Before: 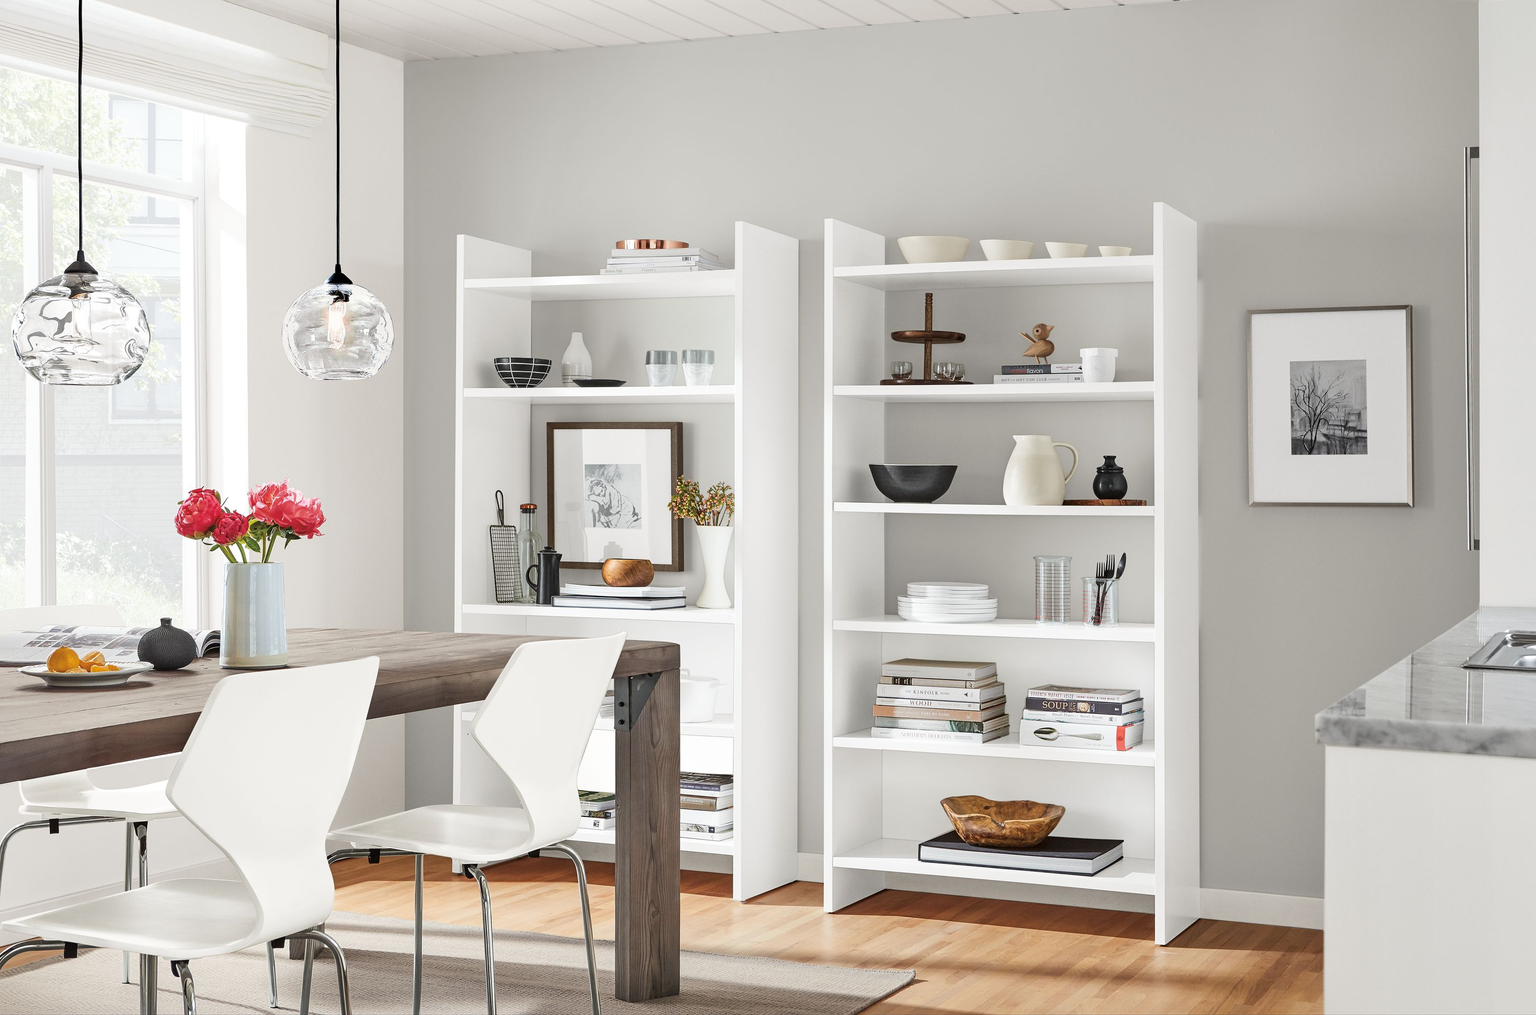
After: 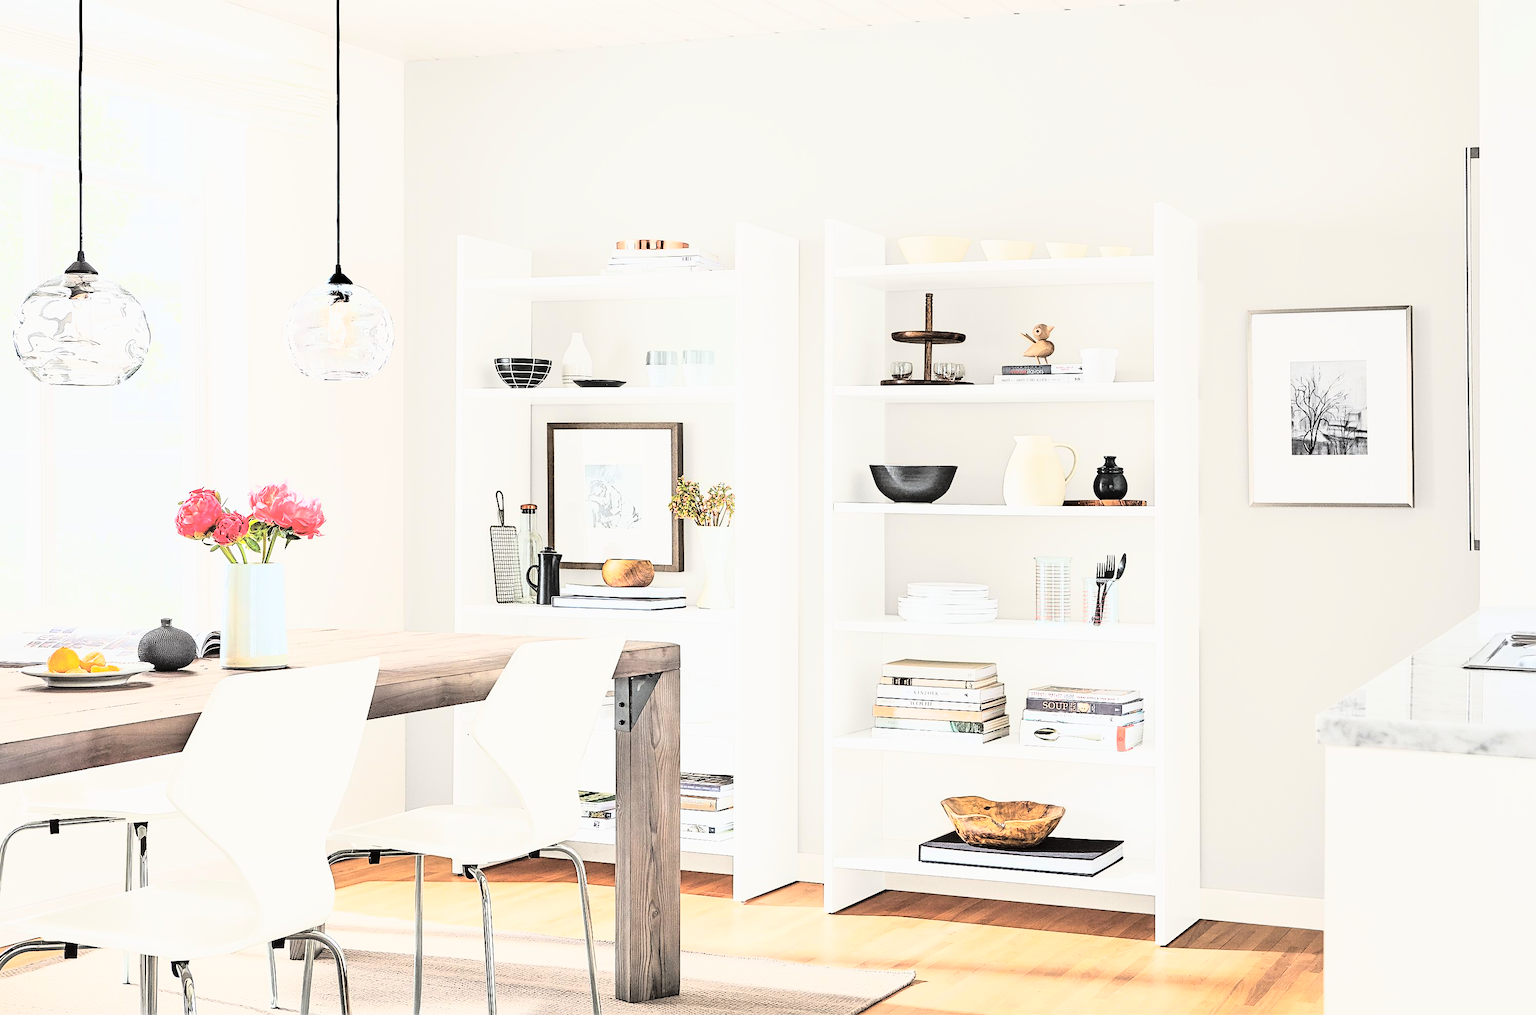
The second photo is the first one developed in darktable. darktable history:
sharpen: on, module defaults
rgb curve: curves: ch0 [(0, 0) (0.21, 0.15) (0.24, 0.21) (0.5, 0.75) (0.75, 0.96) (0.89, 0.99) (1, 1)]; ch1 [(0, 0.02) (0.21, 0.13) (0.25, 0.2) (0.5, 0.67) (0.75, 0.9) (0.89, 0.97) (1, 1)]; ch2 [(0, 0.02) (0.21, 0.13) (0.25, 0.2) (0.5, 0.67) (0.75, 0.9) (0.89, 0.97) (1, 1)], compensate middle gray true
global tonemap: drago (0.7, 100)
